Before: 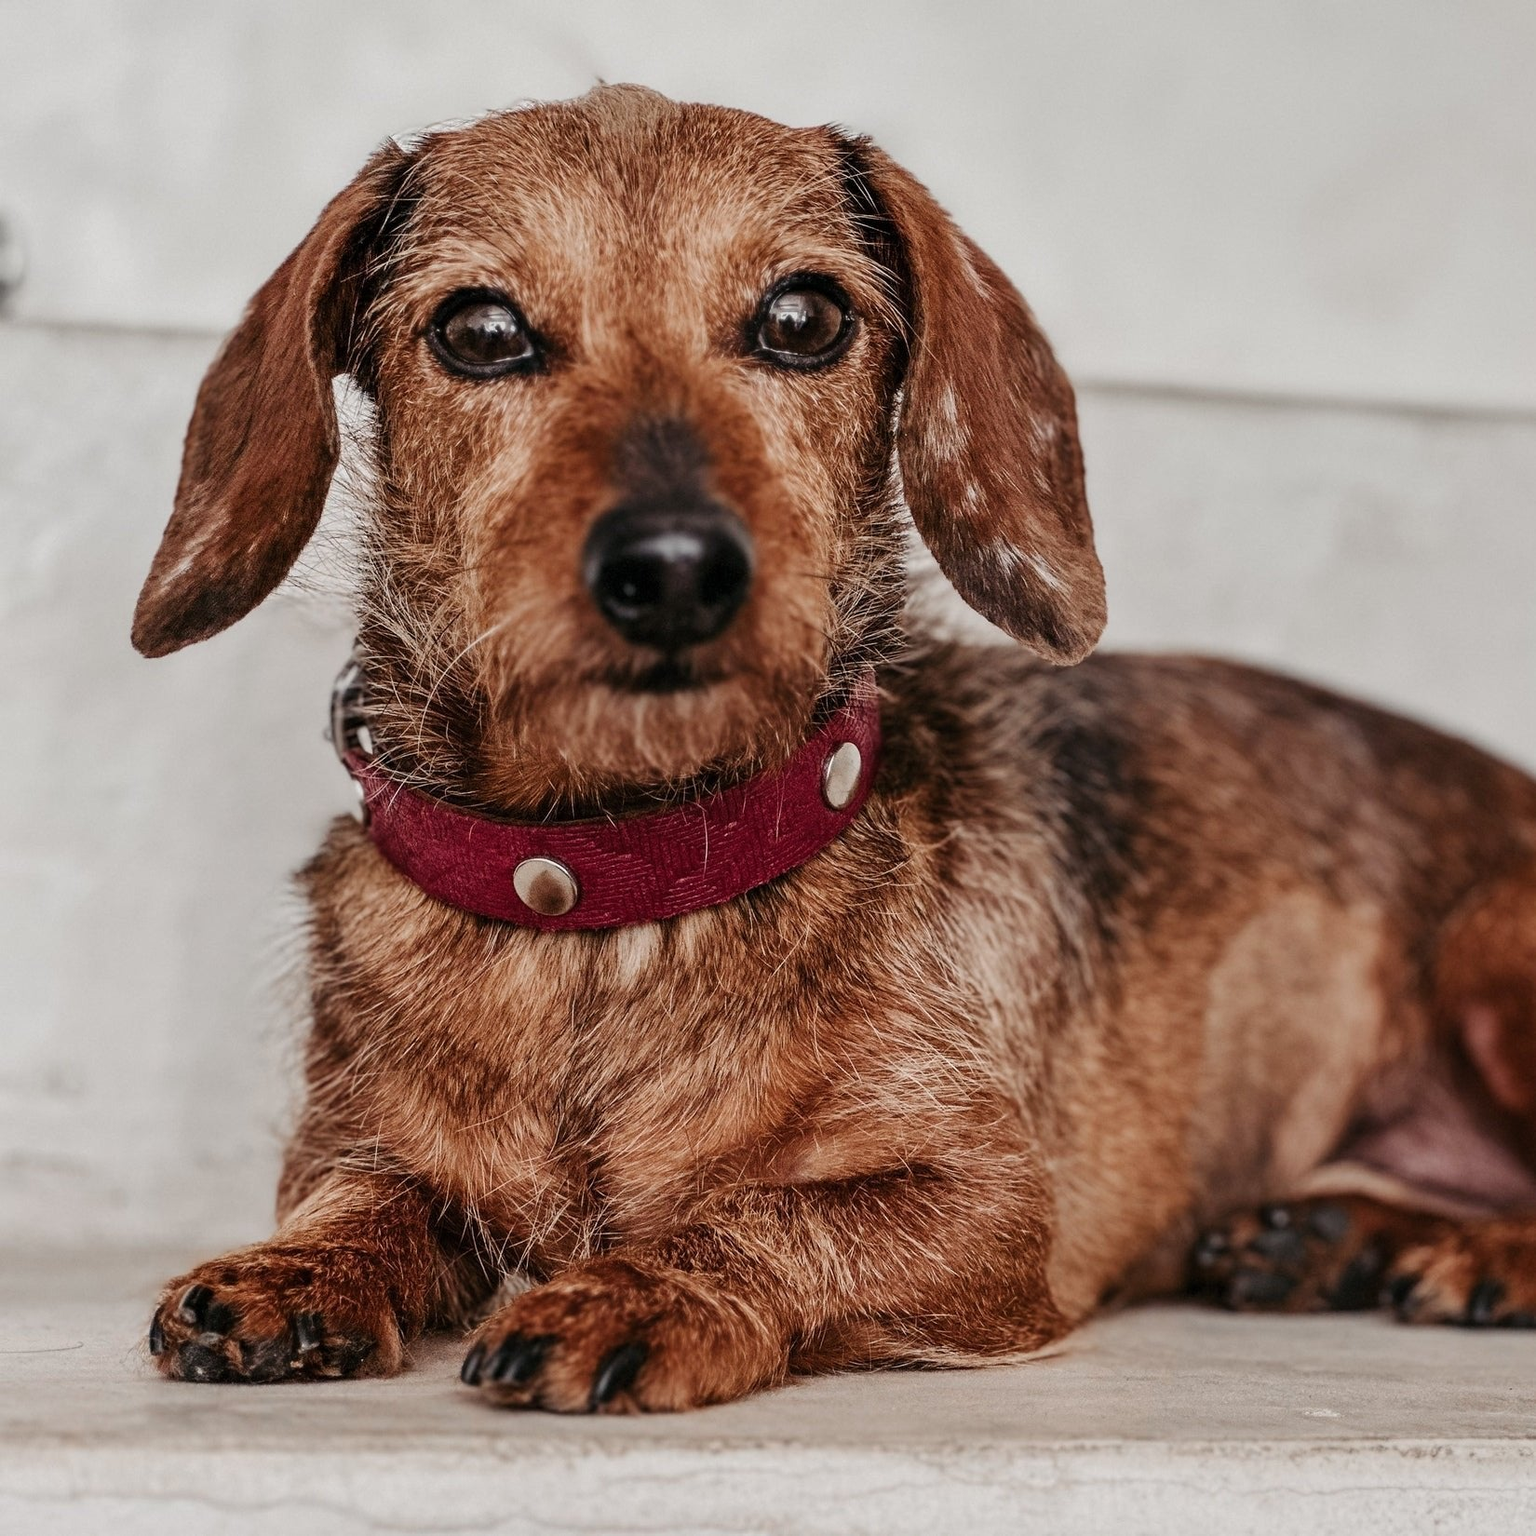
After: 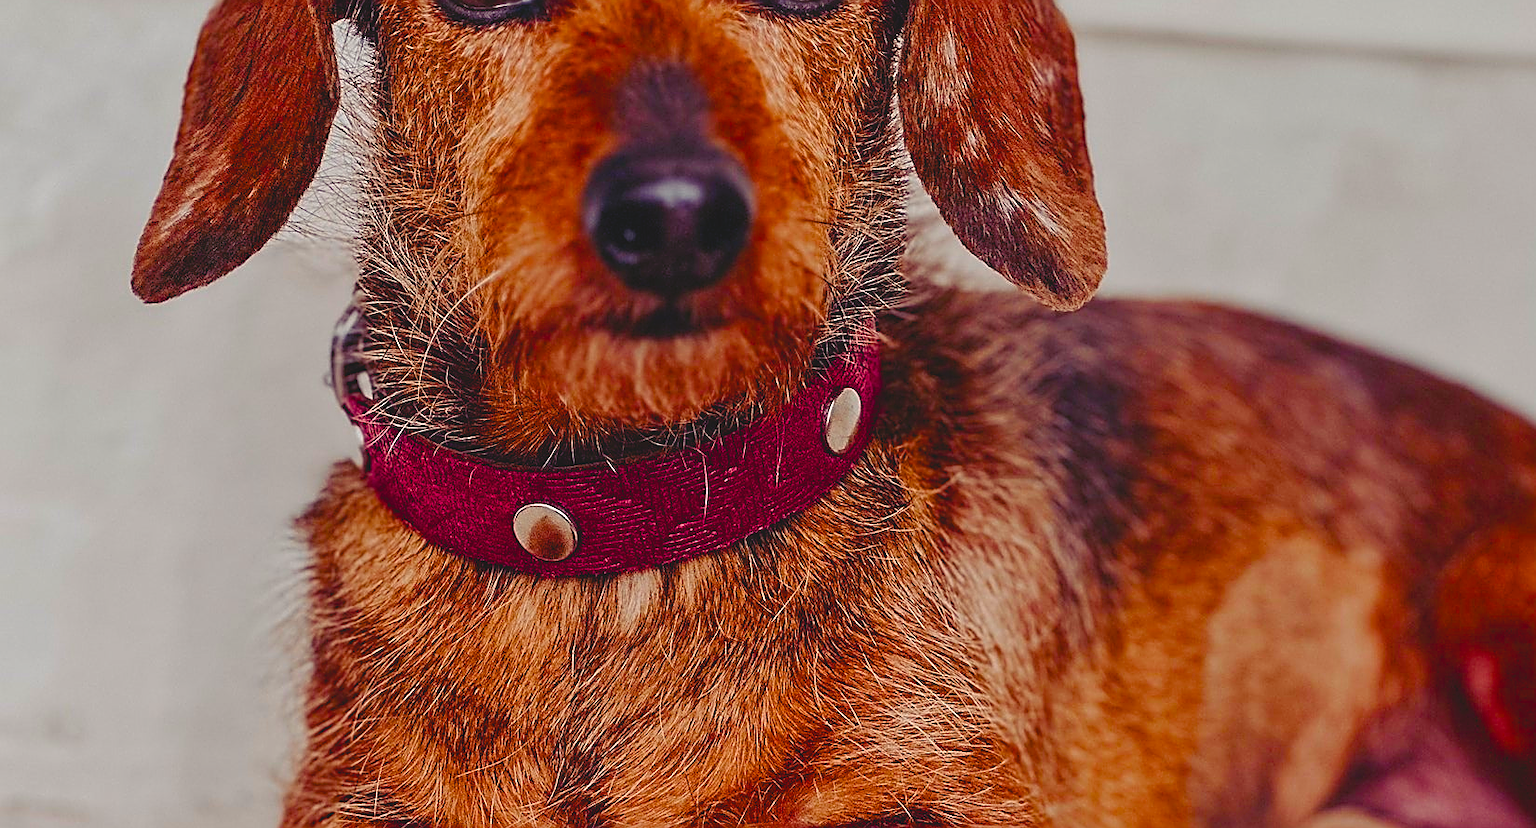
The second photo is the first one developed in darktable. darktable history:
contrast brightness saturation: contrast -0.197, saturation 0.189
sharpen: radius 1.647, amount 1.278
crop and rotate: top 23.124%, bottom 22.924%
color balance rgb: shadows lift › luminance -21.887%, shadows lift › chroma 8.826%, shadows lift › hue 283.98°, perceptual saturation grading › global saturation 44.093%, perceptual saturation grading › highlights -25.661%, perceptual saturation grading › shadows 50.072%, global vibrance 20%
